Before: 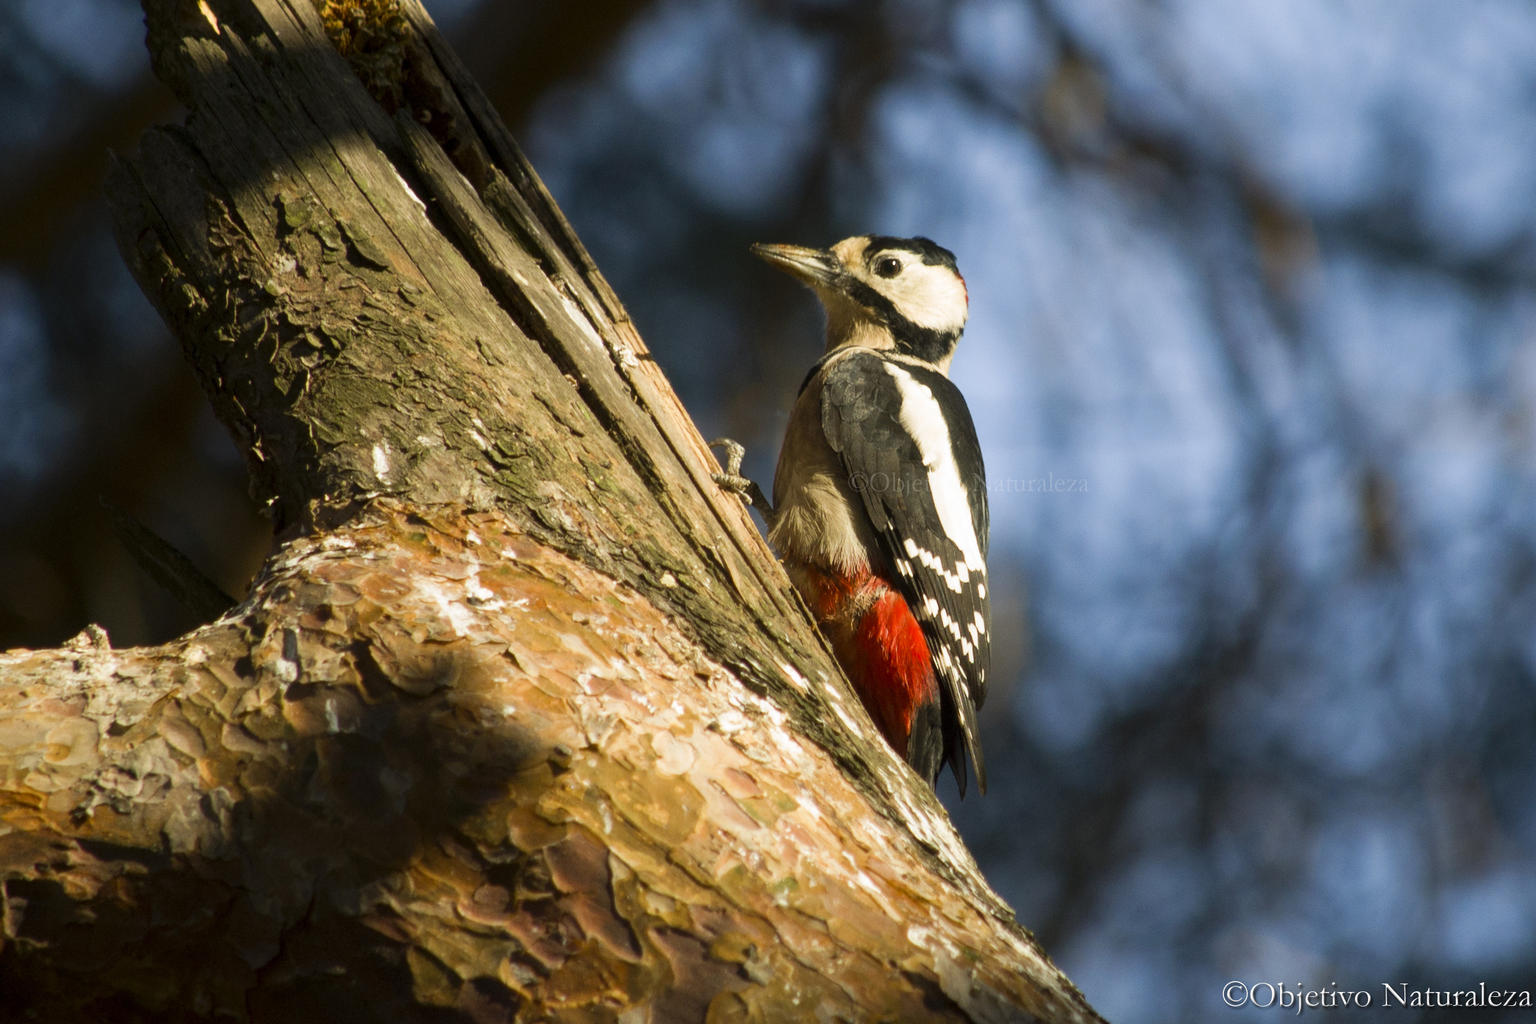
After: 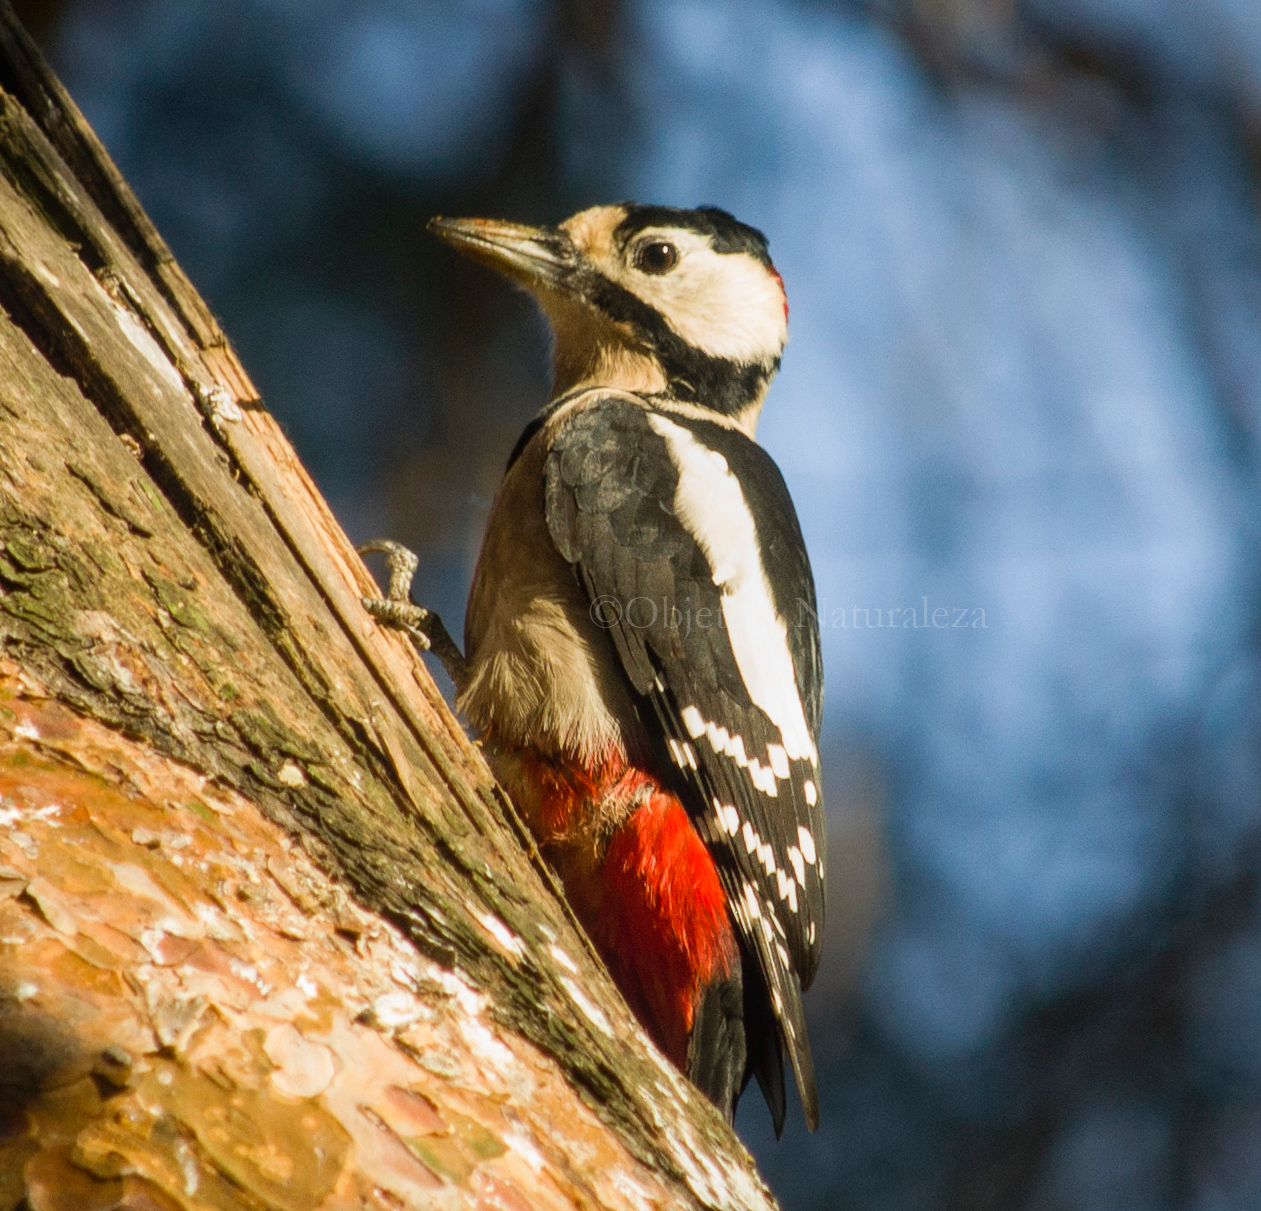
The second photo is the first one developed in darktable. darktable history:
crop: left 32.075%, top 10.976%, right 18.355%, bottom 17.596%
local contrast: detail 110%
